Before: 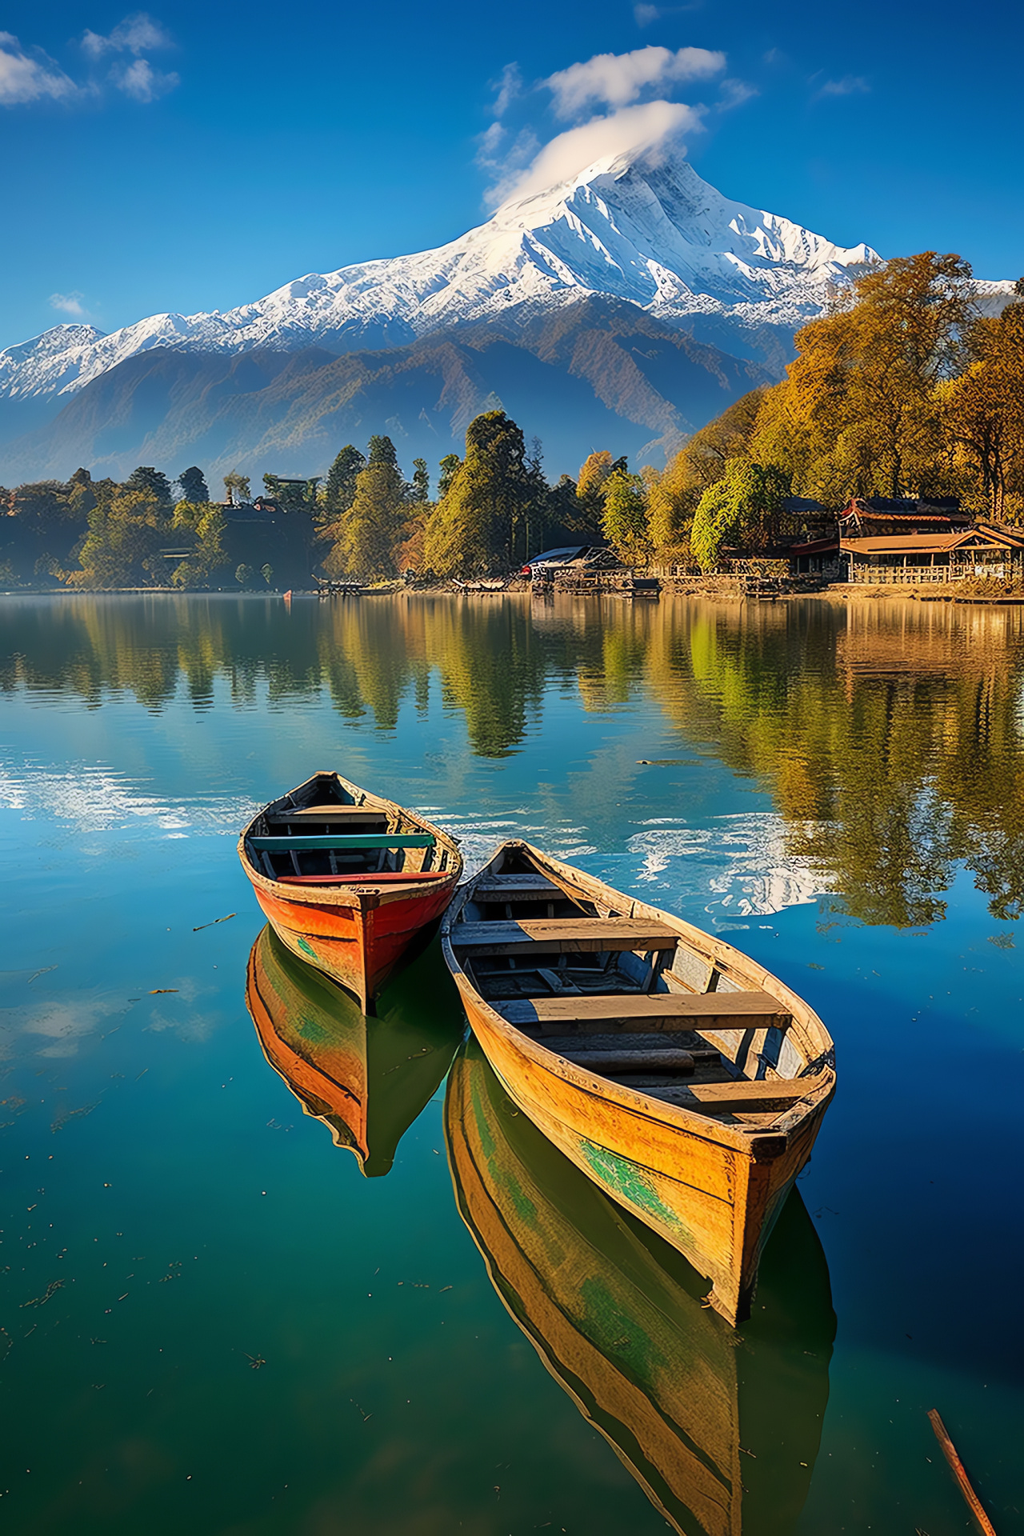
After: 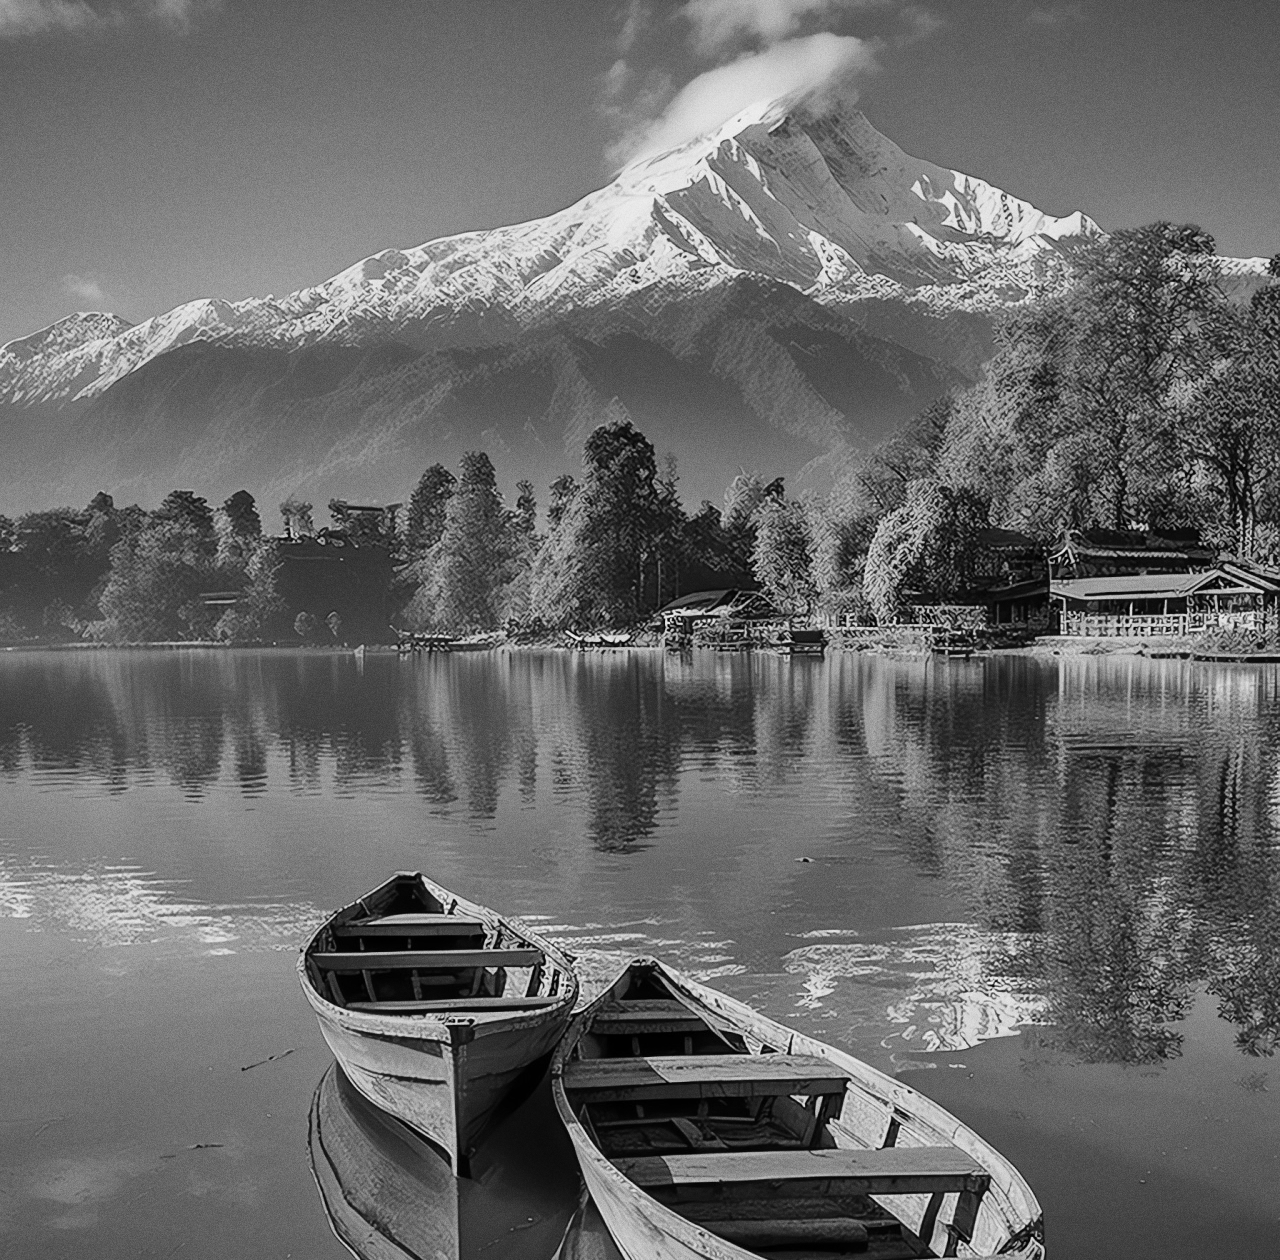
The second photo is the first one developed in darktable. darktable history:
grain: coarseness 0.09 ISO
shadows and highlights: shadows 37.27, highlights -28.18, soften with gaussian
crop and rotate: top 4.848%, bottom 29.503%
monochrome: a 73.58, b 64.21
